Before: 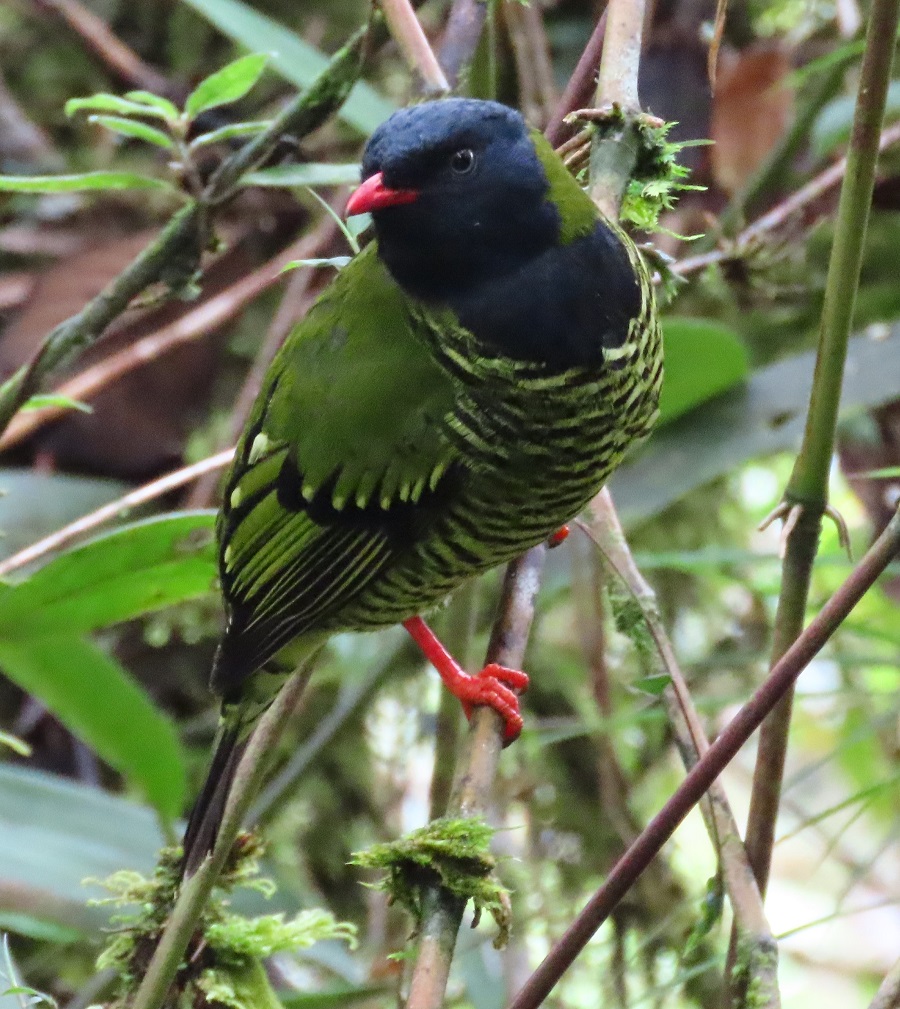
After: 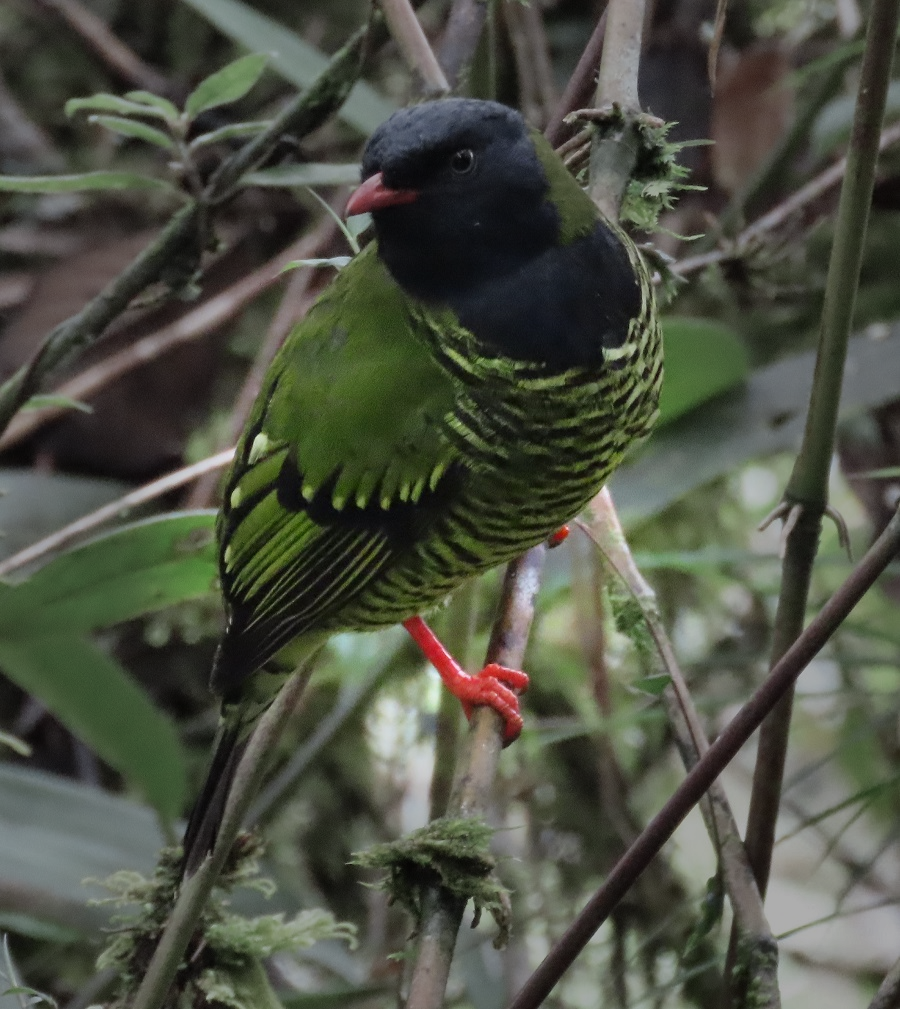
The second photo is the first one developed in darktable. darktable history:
vignetting: fall-off start 31.28%, fall-off radius 34.64%, brightness -0.575
shadows and highlights: shadows 20.91, highlights -82.73, soften with gaussian
